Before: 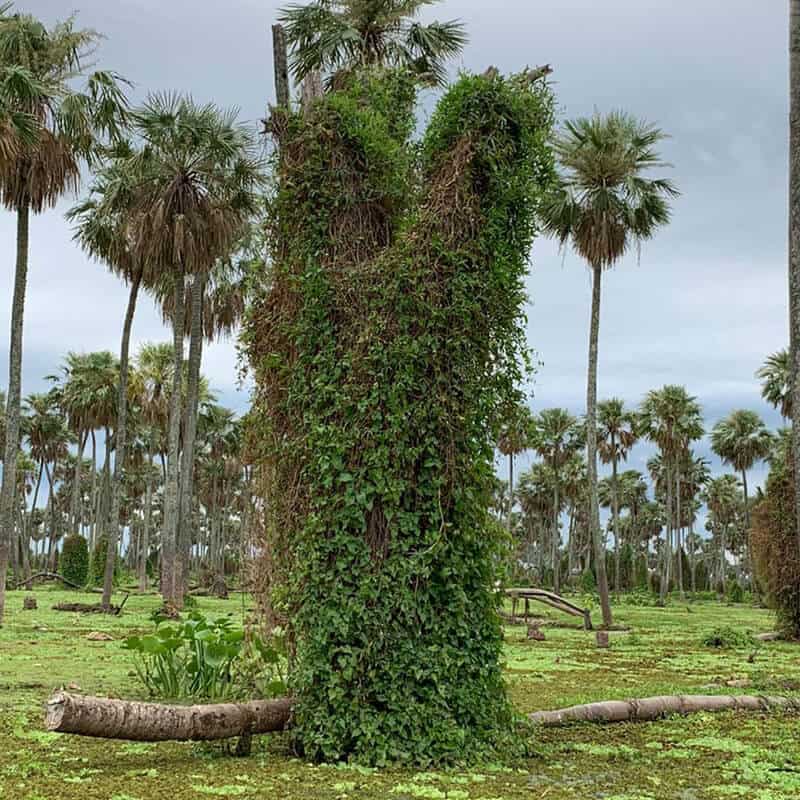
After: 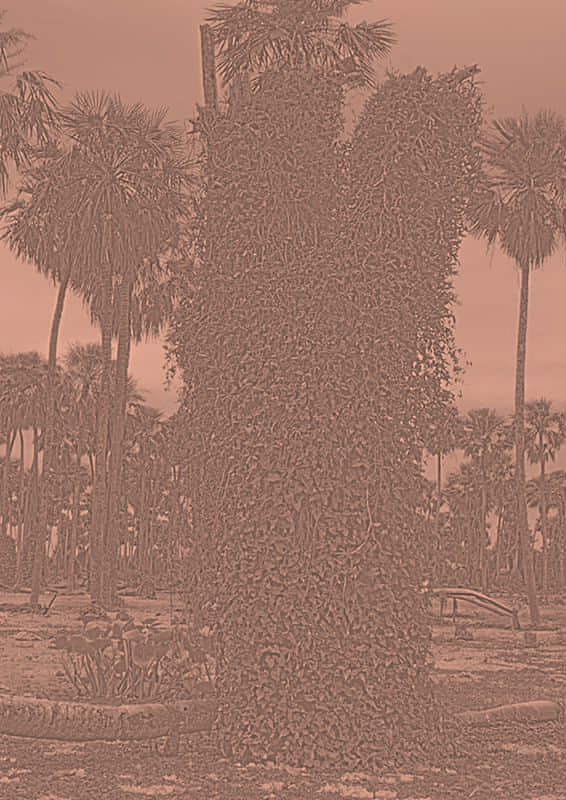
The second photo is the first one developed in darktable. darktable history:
shadows and highlights: shadows 43.06, highlights 6.94
color correction: highlights a* 40, highlights b* 40, saturation 0.69
tone equalizer: on, module defaults
rotate and perspective: automatic cropping original format, crop left 0, crop top 0
highpass: sharpness 9.84%, contrast boost 9.94%
crop and rotate: left 9.061%, right 20.142%
exposure: black level correction 0, exposure 1.975 EV, compensate exposure bias true, compensate highlight preservation false
contrast brightness saturation: contrast 0.05
